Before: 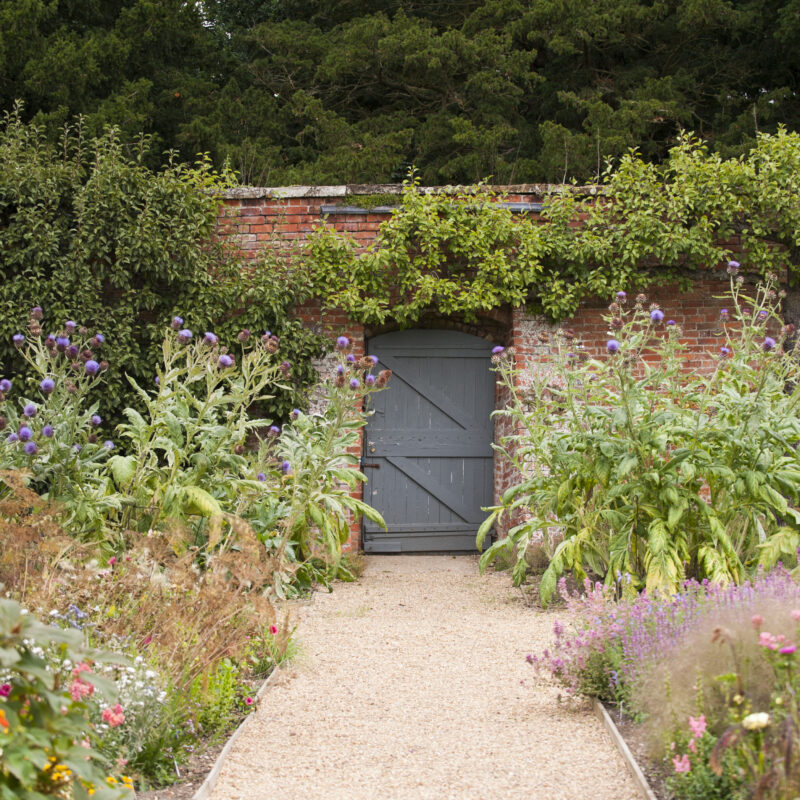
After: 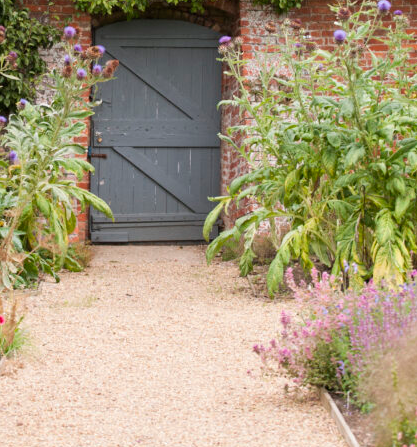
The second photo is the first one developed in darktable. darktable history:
crop: left 34.17%, top 38.85%, right 13.618%, bottom 5.193%
